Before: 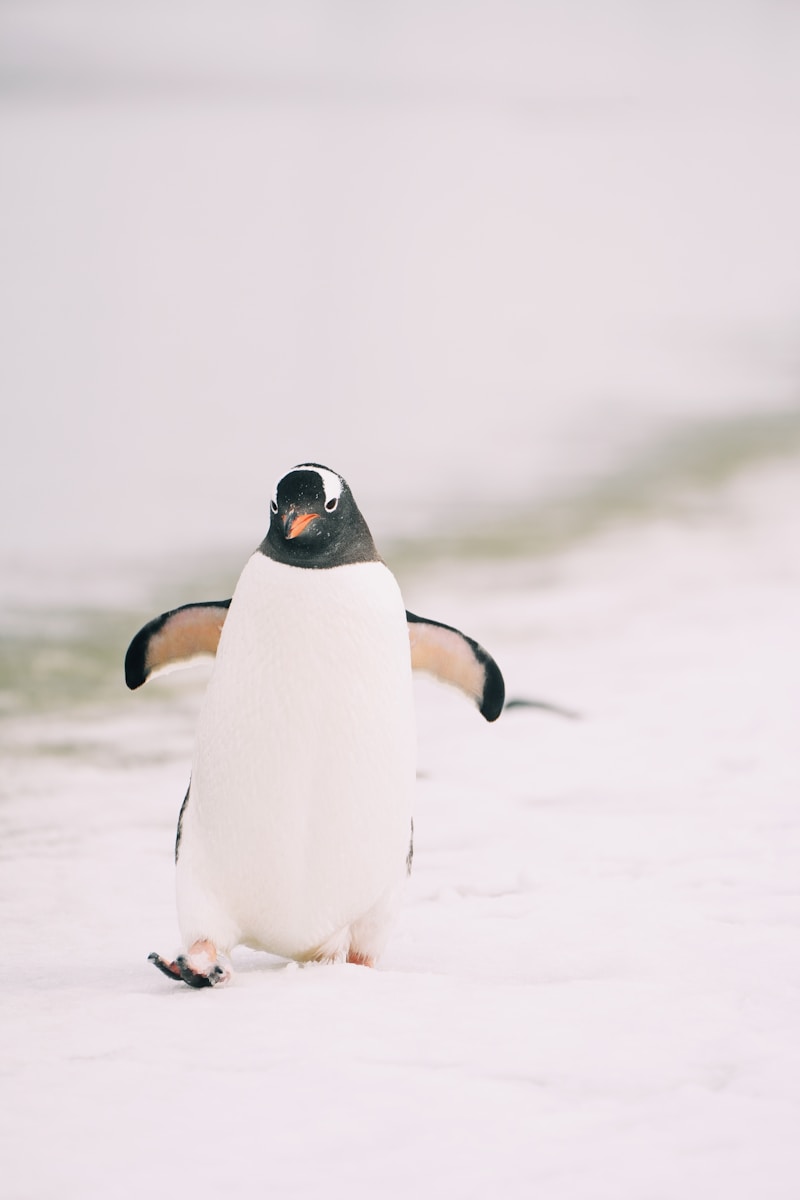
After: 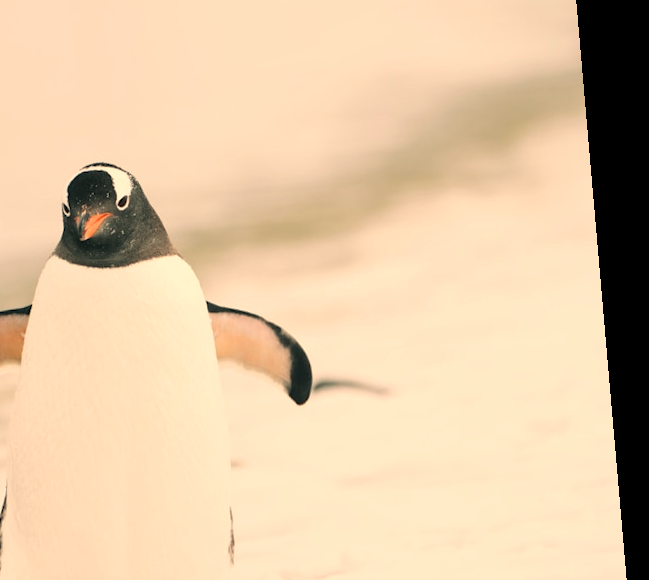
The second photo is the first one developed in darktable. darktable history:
rotate and perspective: rotation -4.98°, automatic cropping off
white balance: red 1.123, blue 0.83
local contrast: mode bilateral grid, contrast 20, coarseness 50, detail 120%, midtone range 0.2
crop and rotate: left 27.938%, top 27.046%, bottom 27.046%
